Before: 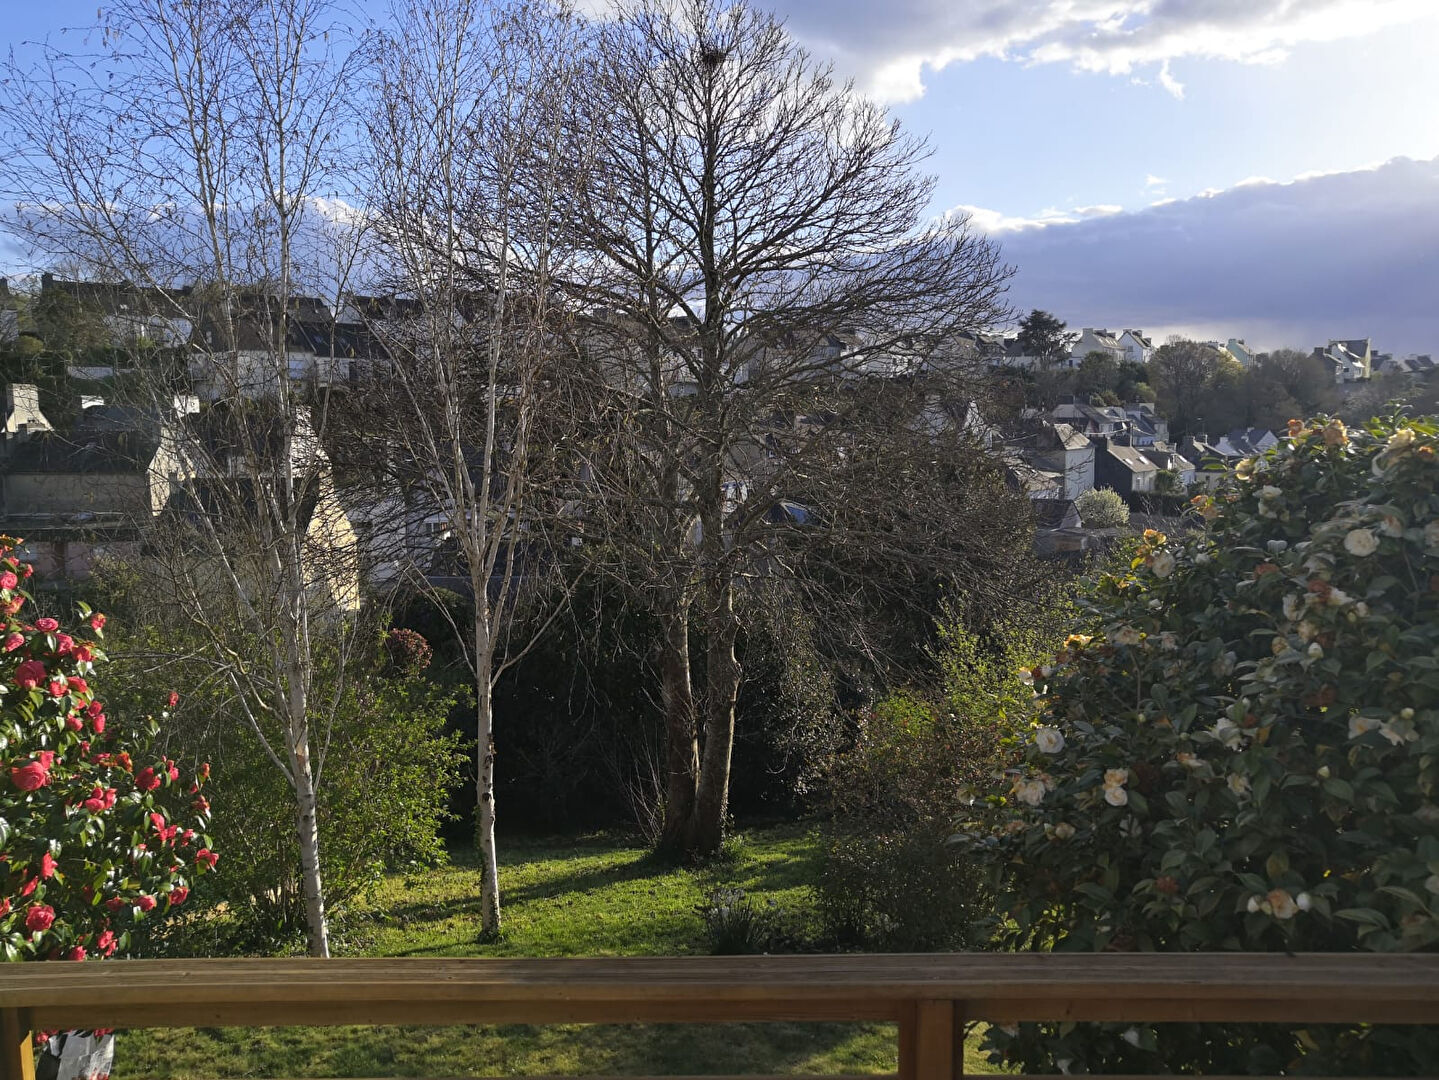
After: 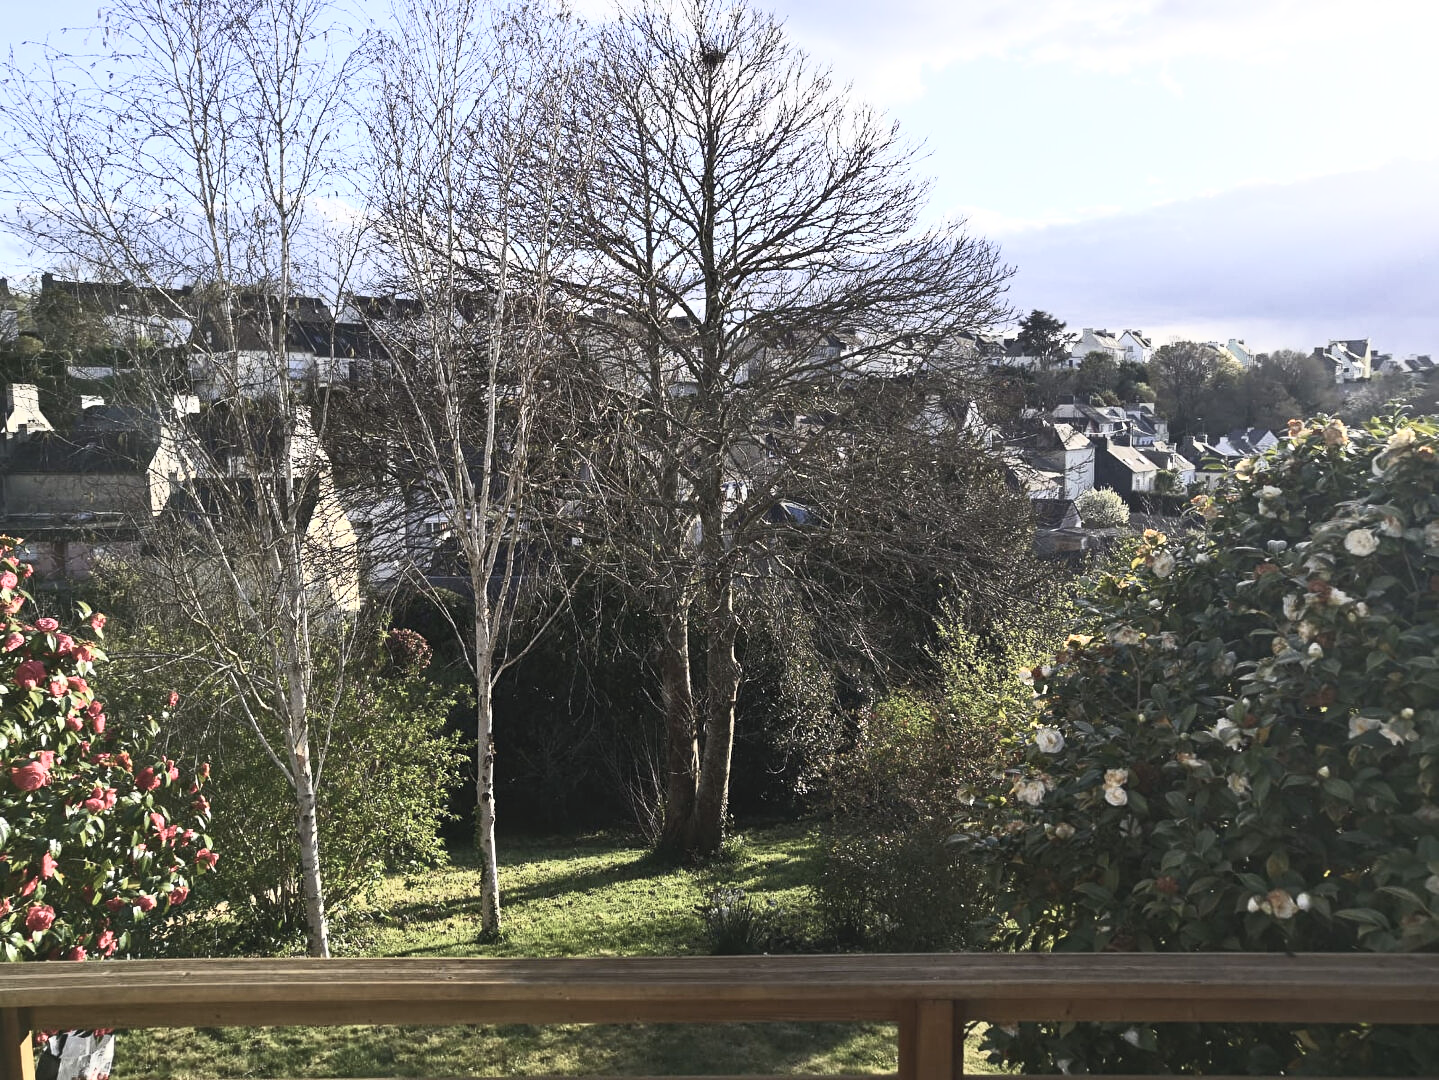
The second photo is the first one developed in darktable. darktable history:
velvia: on, module defaults
white balance: emerald 1
contrast brightness saturation: contrast 0.57, brightness 0.57, saturation -0.34
